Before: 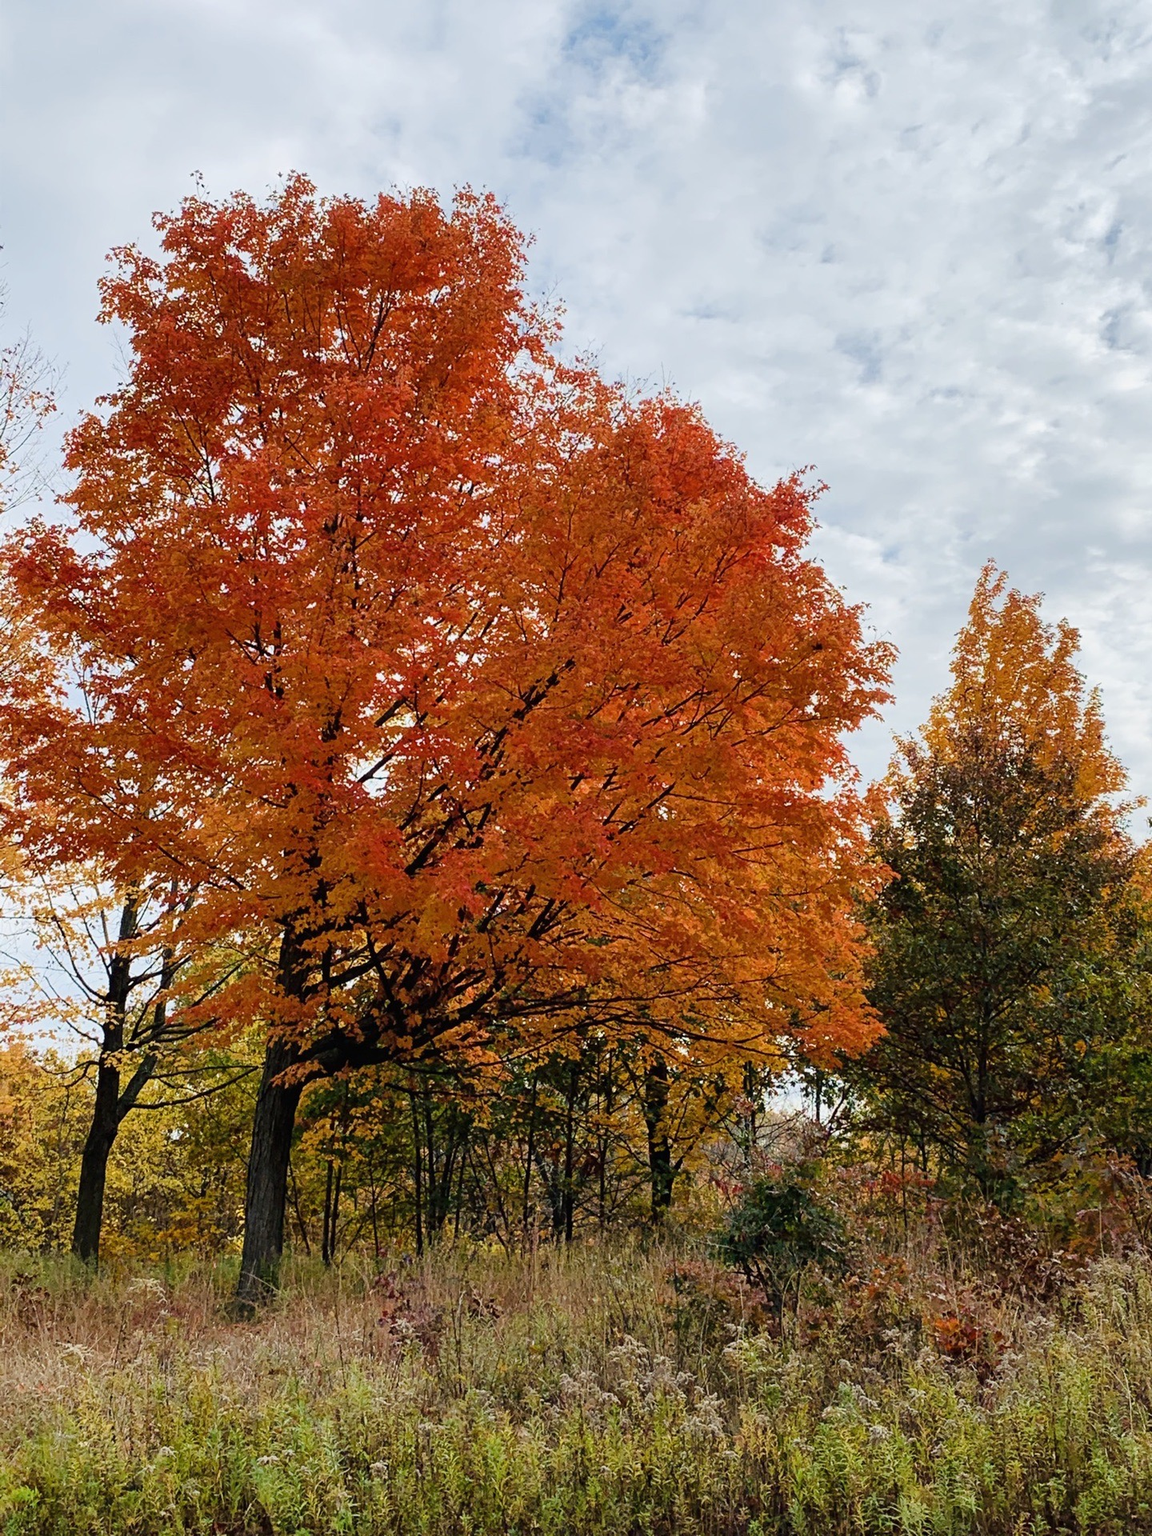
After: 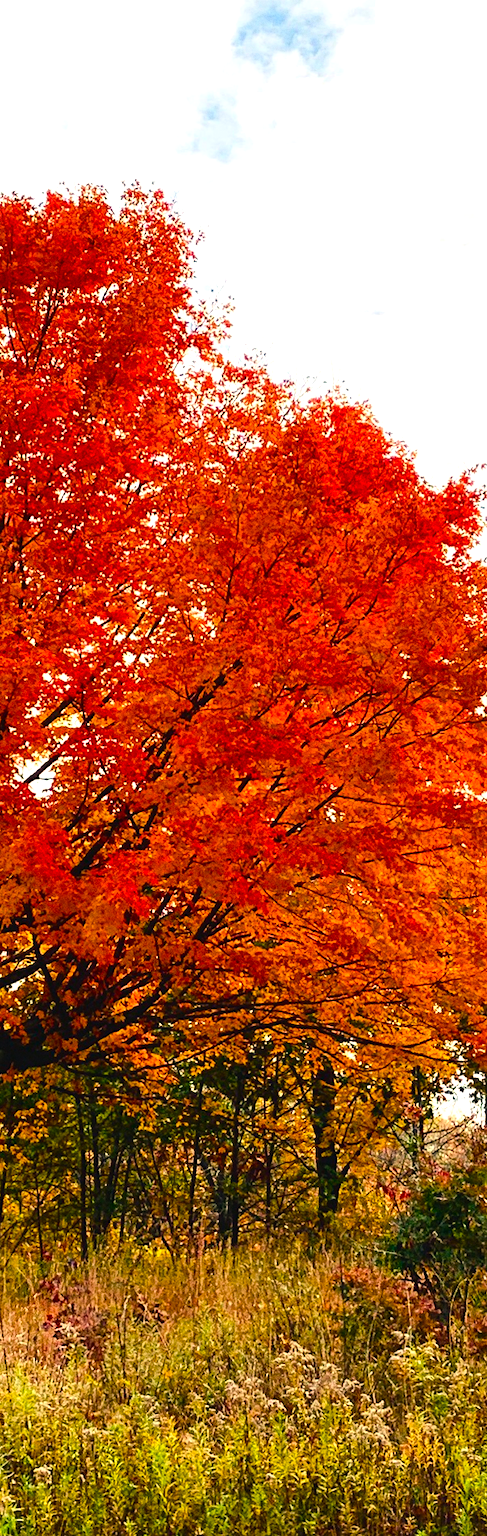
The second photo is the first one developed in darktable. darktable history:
crop: left 28.583%, right 29.231%
white balance: red 1.045, blue 0.932
rotate and perspective: rotation 0.192°, lens shift (horizontal) -0.015, crop left 0.005, crop right 0.996, crop top 0.006, crop bottom 0.99
exposure: exposure 0.376 EV, compensate highlight preservation false
color balance rgb: shadows lift › chroma 1%, shadows lift › hue 217.2°, power › hue 310.8°, highlights gain › chroma 1%, highlights gain › hue 54°, global offset › luminance 0.5%, global offset › hue 171.6°, perceptual saturation grading › global saturation 14.09%, perceptual saturation grading › highlights -25%, perceptual saturation grading › shadows 30%, perceptual brilliance grading › highlights 13.42%, perceptual brilliance grading › mid-tones 8.05%, perceptual brilliance grading › shadows -17.45%, global vibrance 25%
contrast brightness saturation: contrast 0.08, saturation 0.2
grain: coarseness 0.47 ISO
